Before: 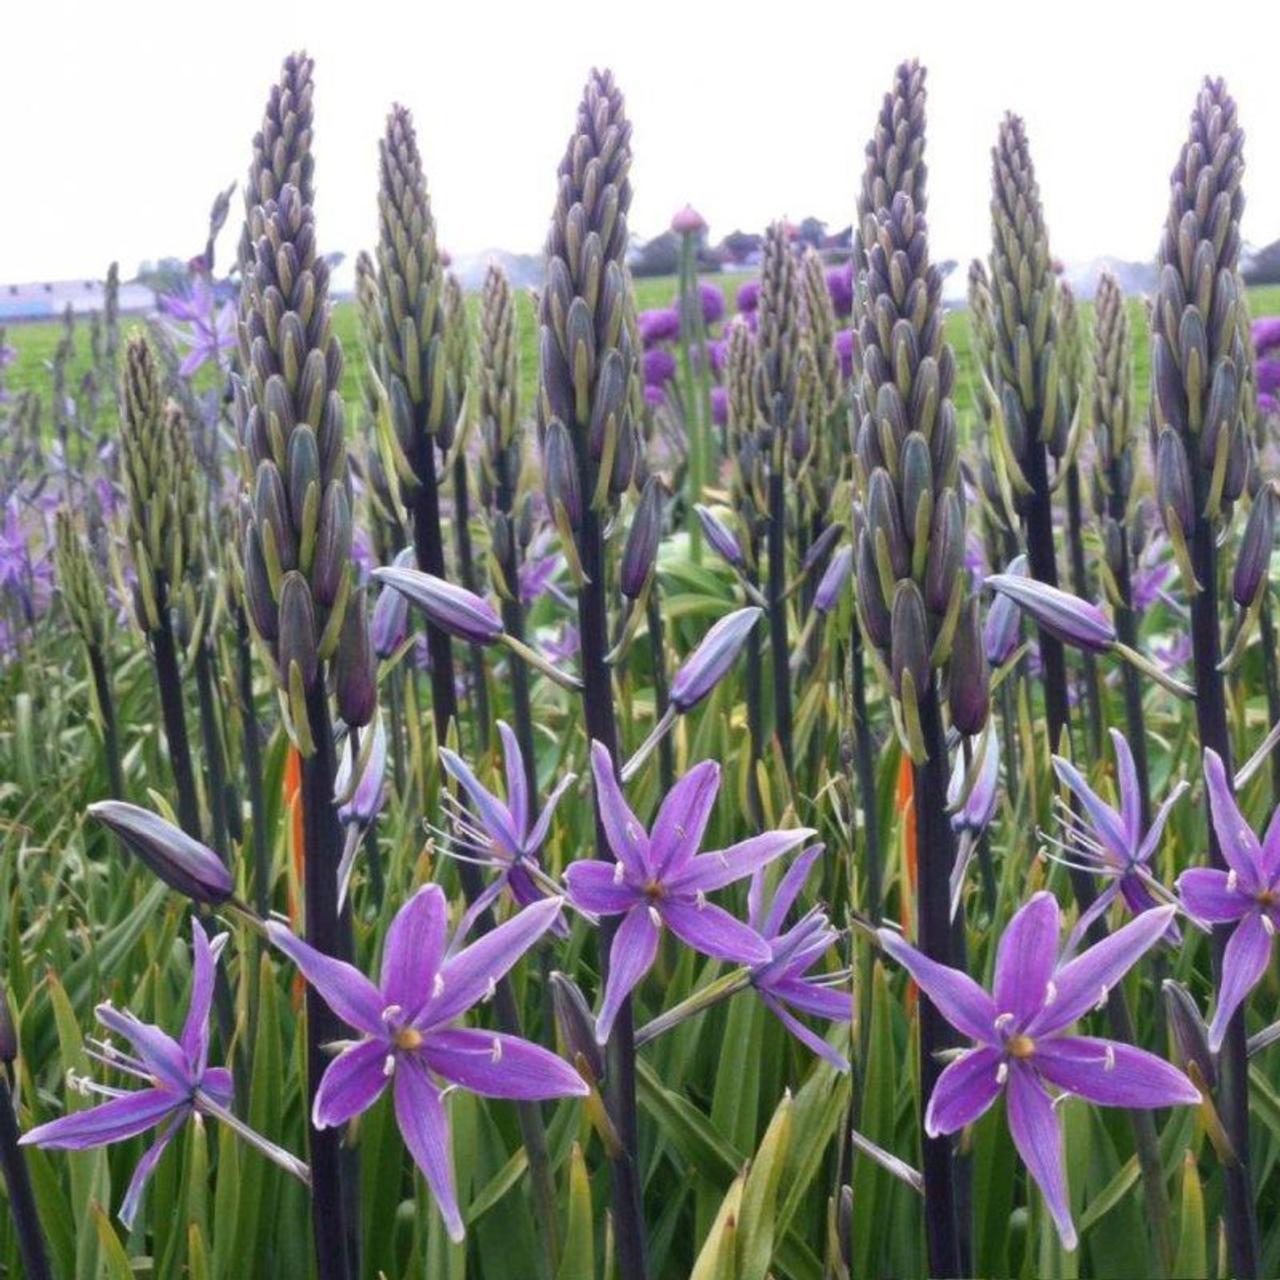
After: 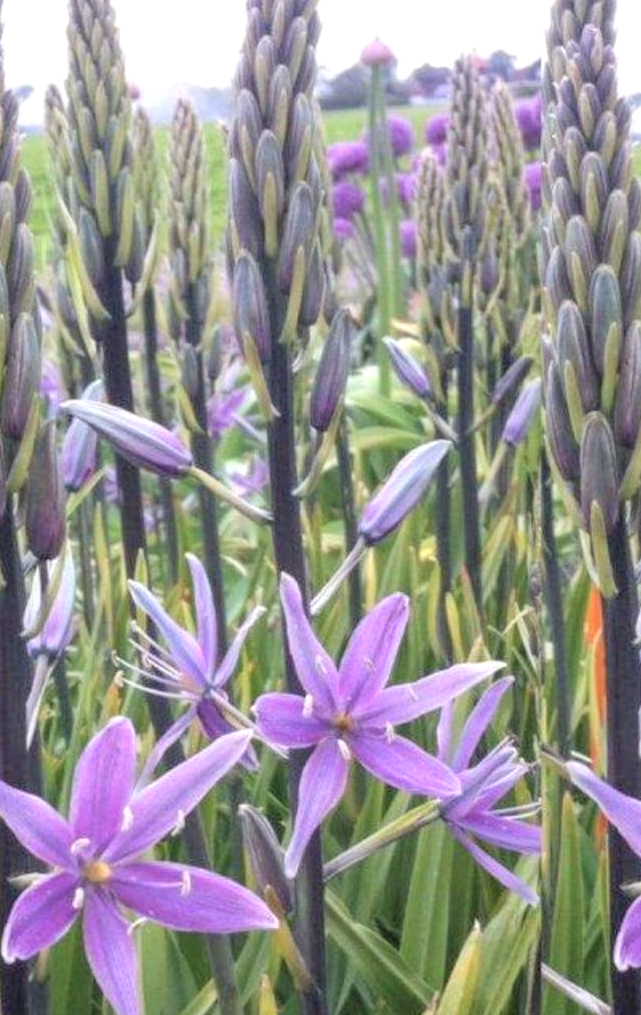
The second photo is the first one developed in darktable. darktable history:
contrast brightness saturation: brightness 0.275
local contrast: detail 130%
crop and rotate: angle 0.018°, left 24.33%, top 13.05%, right 25.57%, bottom 7.553%
